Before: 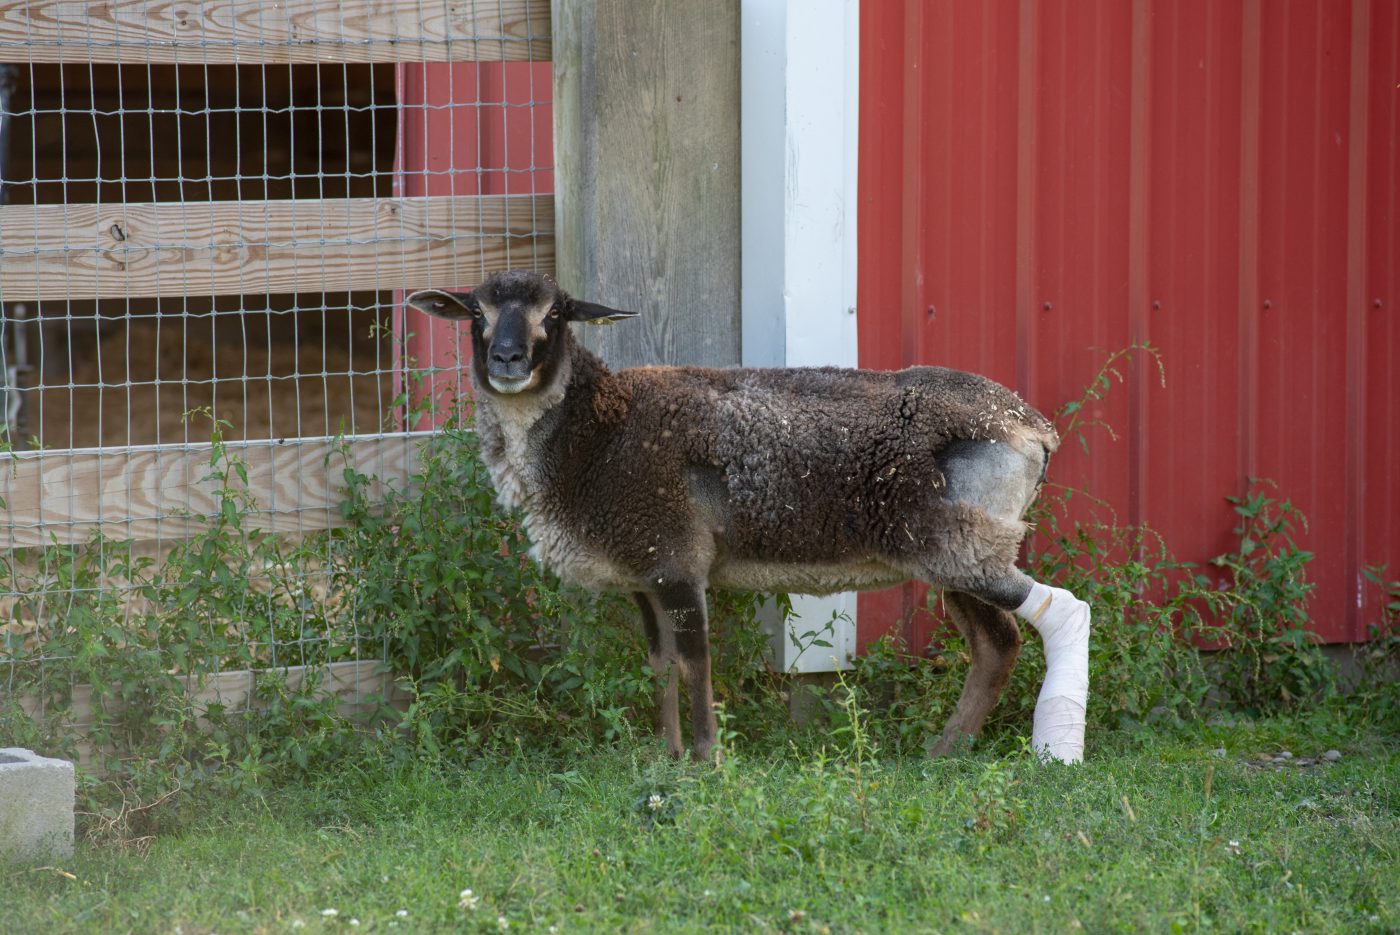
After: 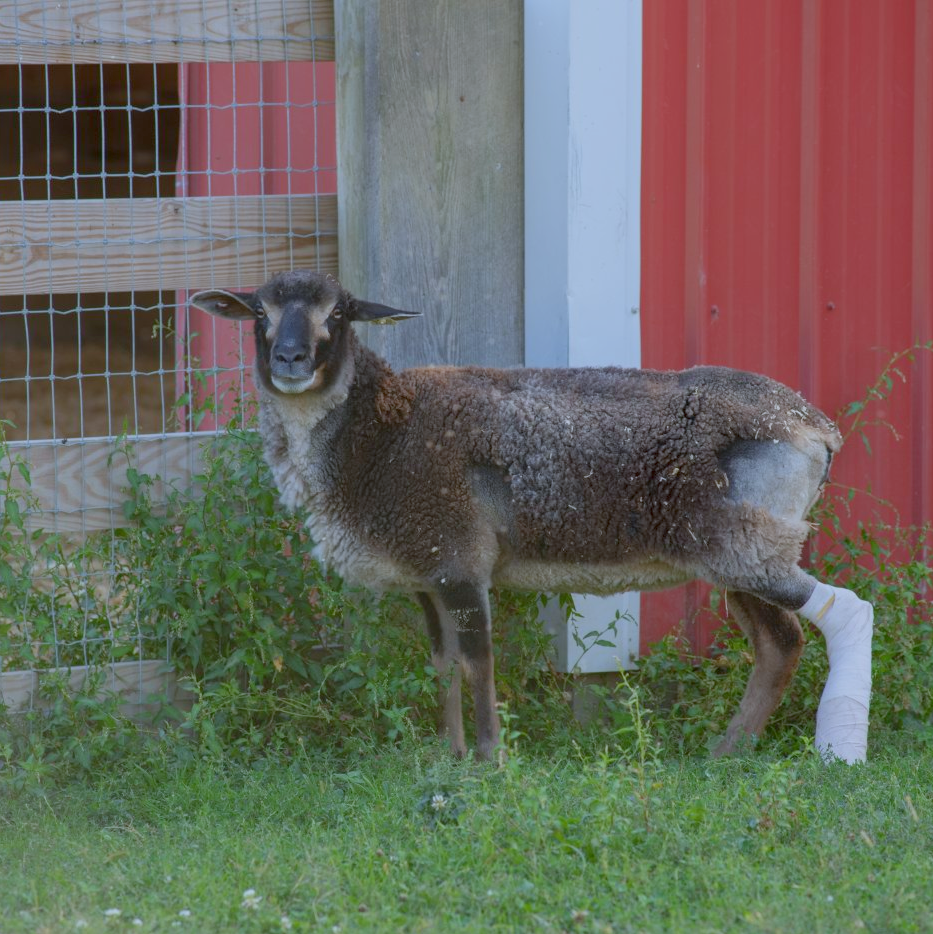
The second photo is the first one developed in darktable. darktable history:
color balance rgb: contrast -30%
white balance: red 0.931, blue 1.11
crop and rotate: left 15.546%, right 17.787%
